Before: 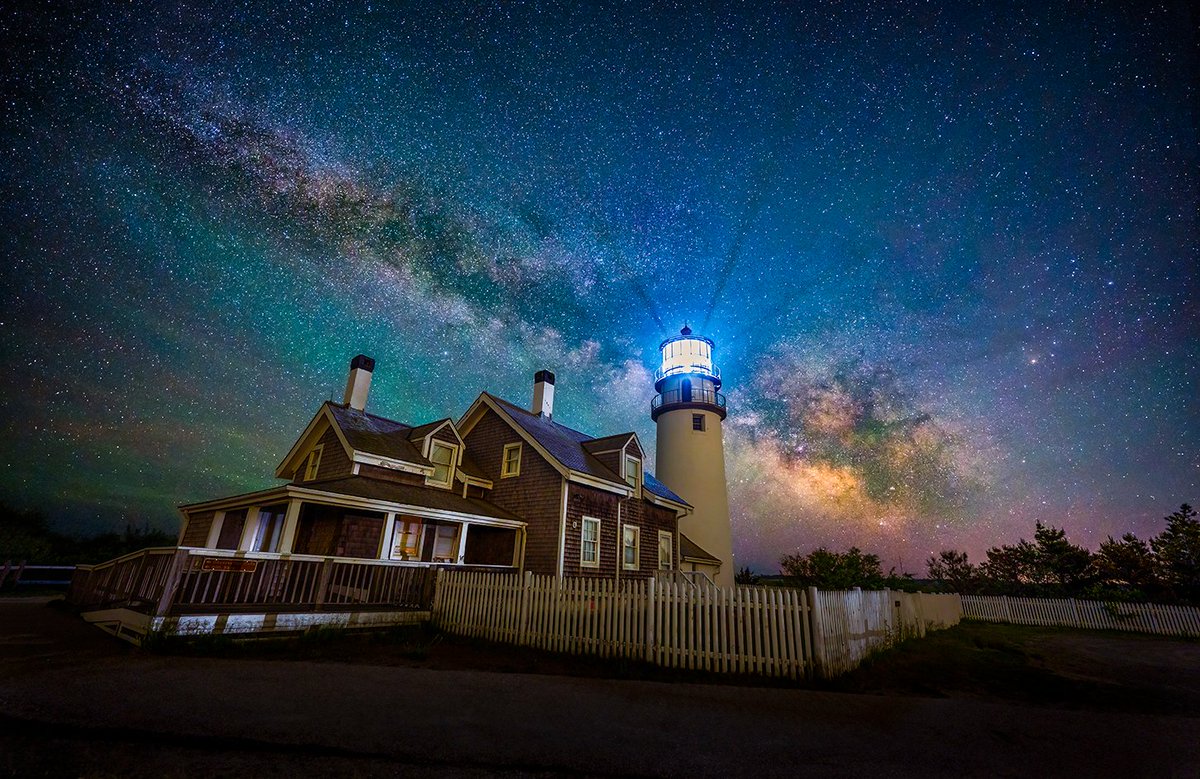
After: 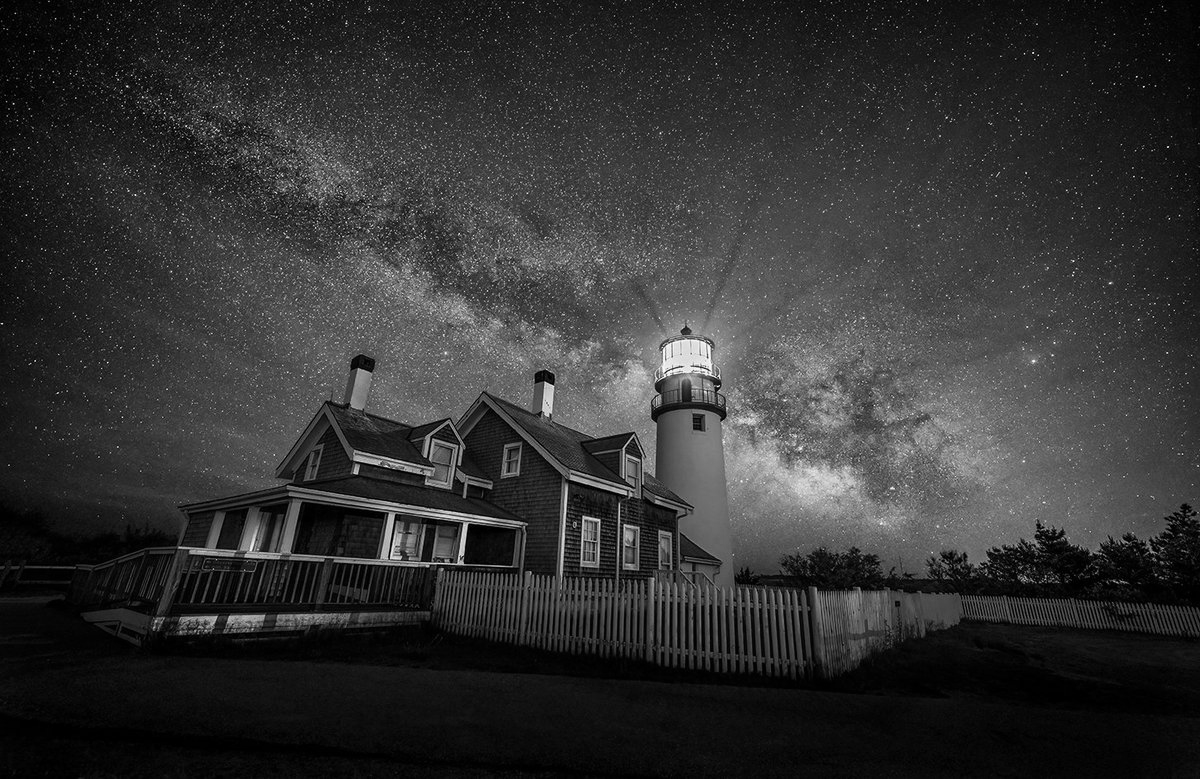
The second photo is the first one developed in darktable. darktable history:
monochrome: on, module defaults
contrast brightness saturation: contrast 0.08, saturation 0.2
